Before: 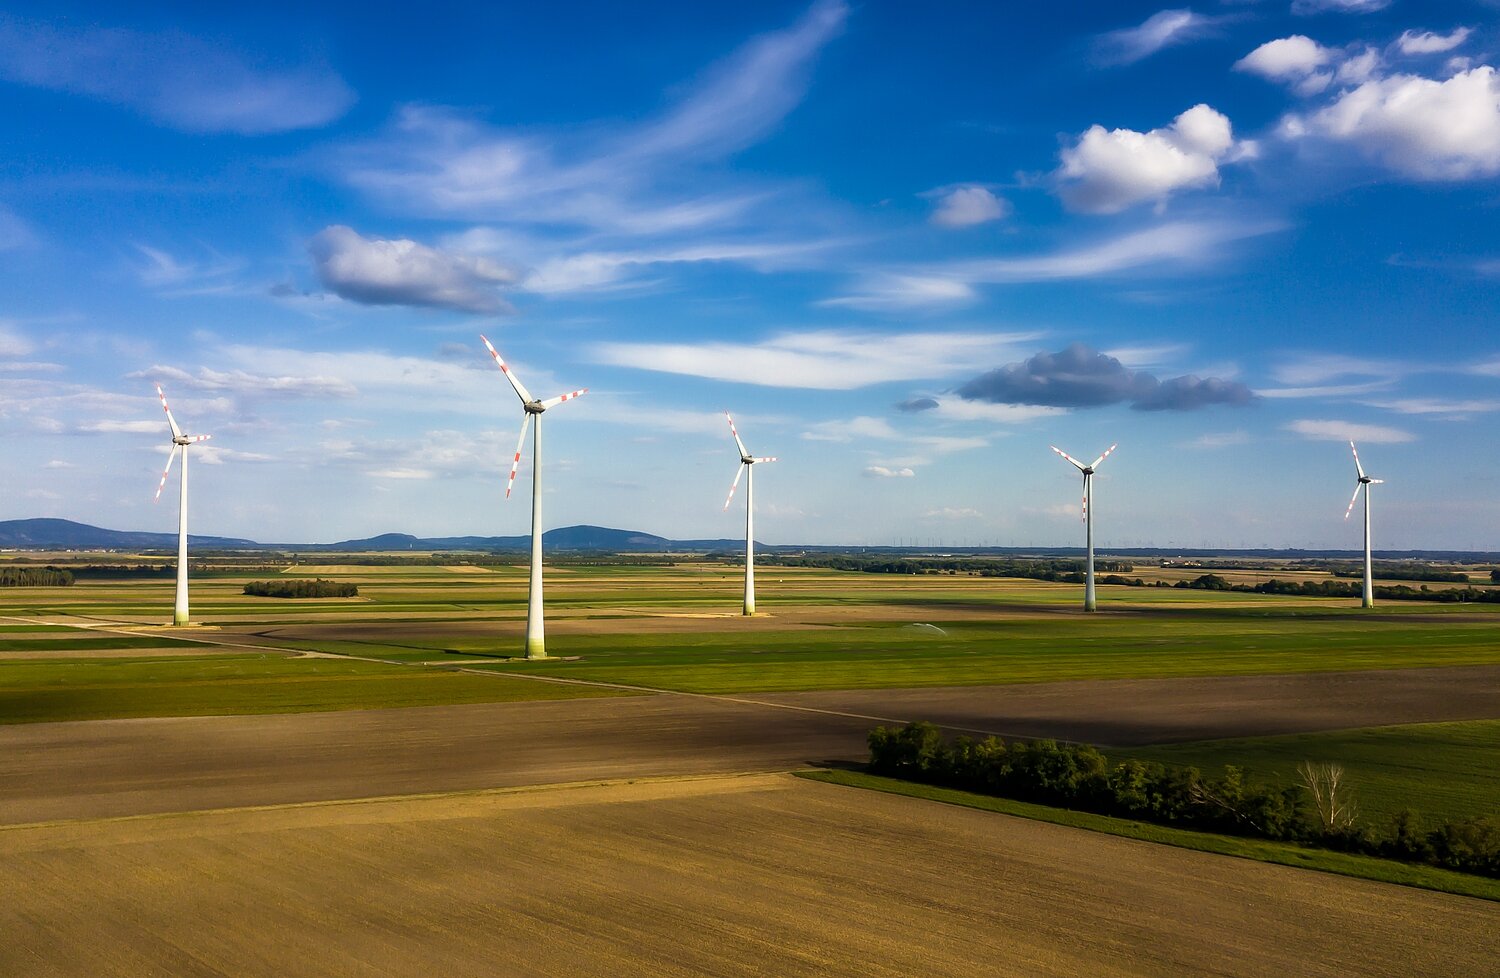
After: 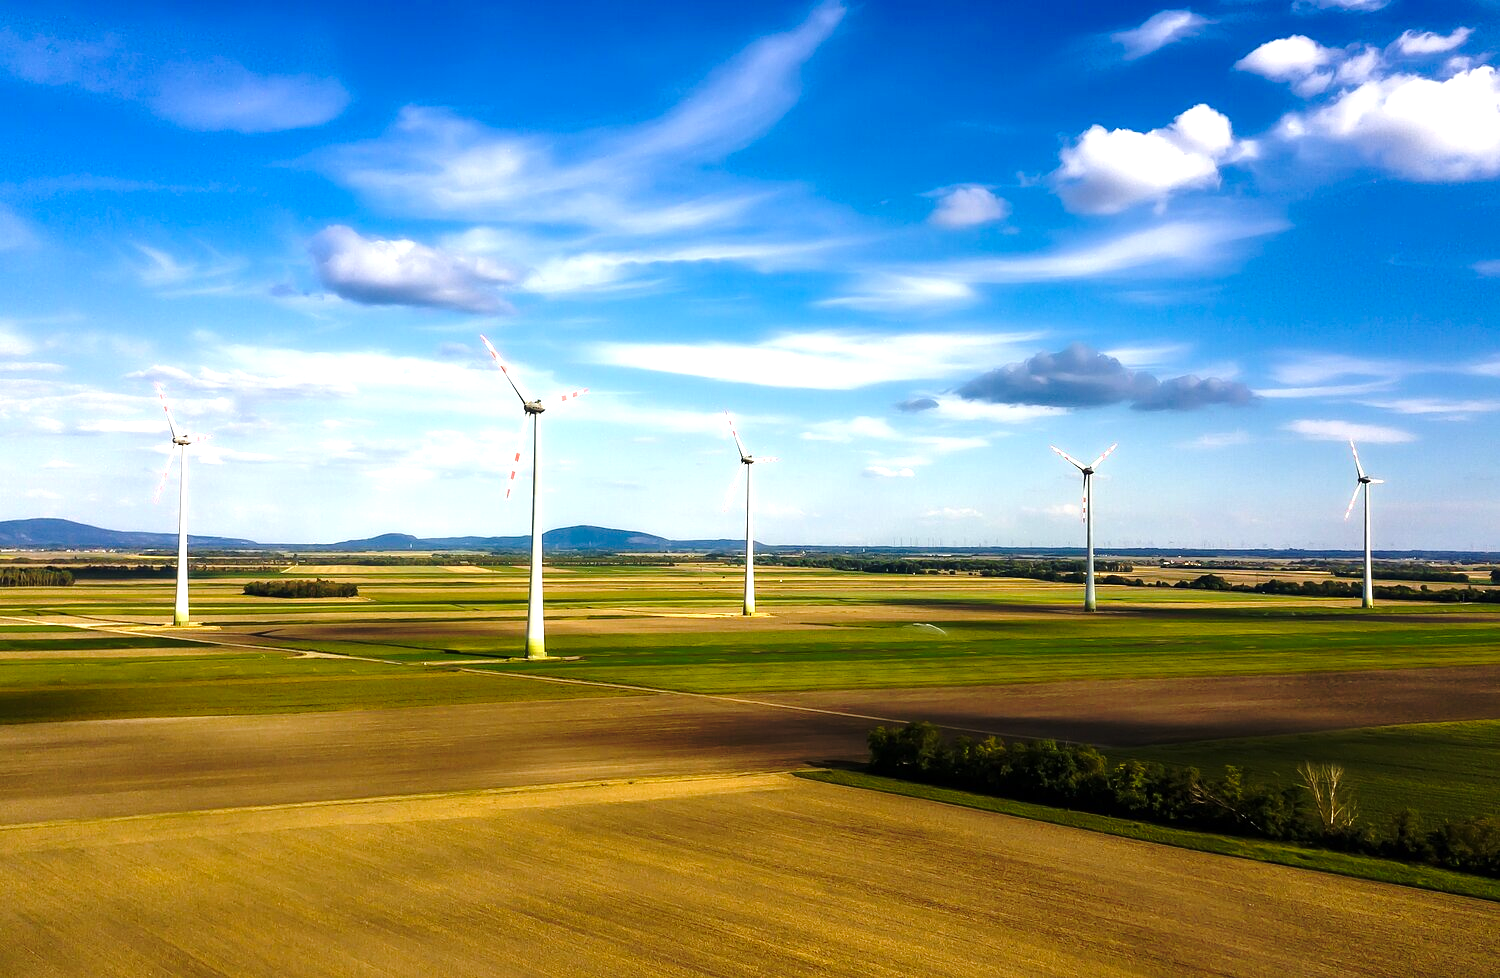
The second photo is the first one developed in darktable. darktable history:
exposure: exposure 0.81 EV, compensate highlight preservation false
base curve: curves: ch0 [(0, 0) (0.073, 0.04) (0.157, 0.139) (0.492, 0.492) (0.758, 0.758) (1, 1)], preserve colors none
tone equalizer: edges refinement/feathering 500, mask exposure compensation -1.57 EV, preserve details no
